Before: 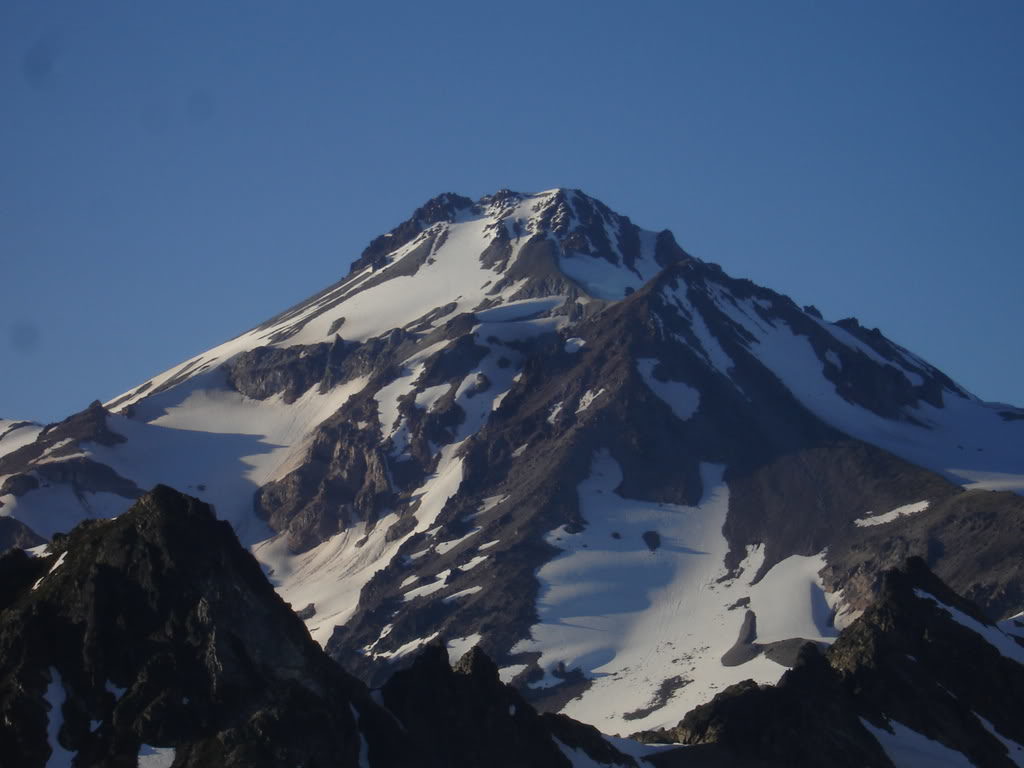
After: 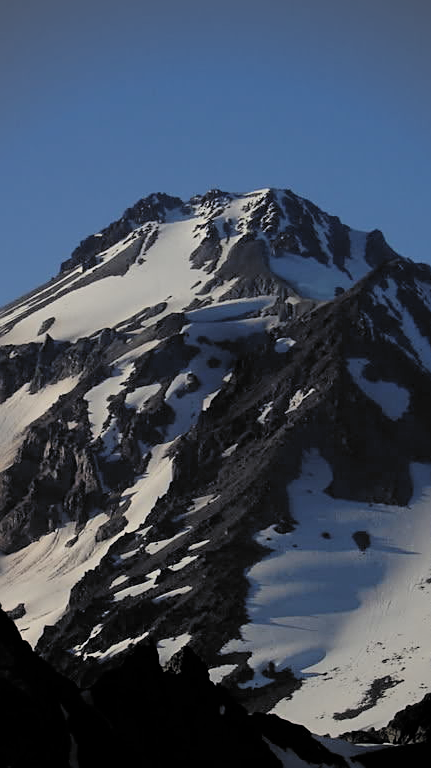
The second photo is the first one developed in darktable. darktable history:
crop: left 28.377%, right 29.502%
vignetting: brightness -0.444, saturation -0.688
filmic rgb: black relative exposure -5.11 EV, white relative exposure 3.54 EV, threshold 5.95 EV, hardness 3.16, contrast 1.202, highlights saturation mix -49.03%, color science v6 (2022), enable highlight reconstruction true
sharpen: on, module defaults
